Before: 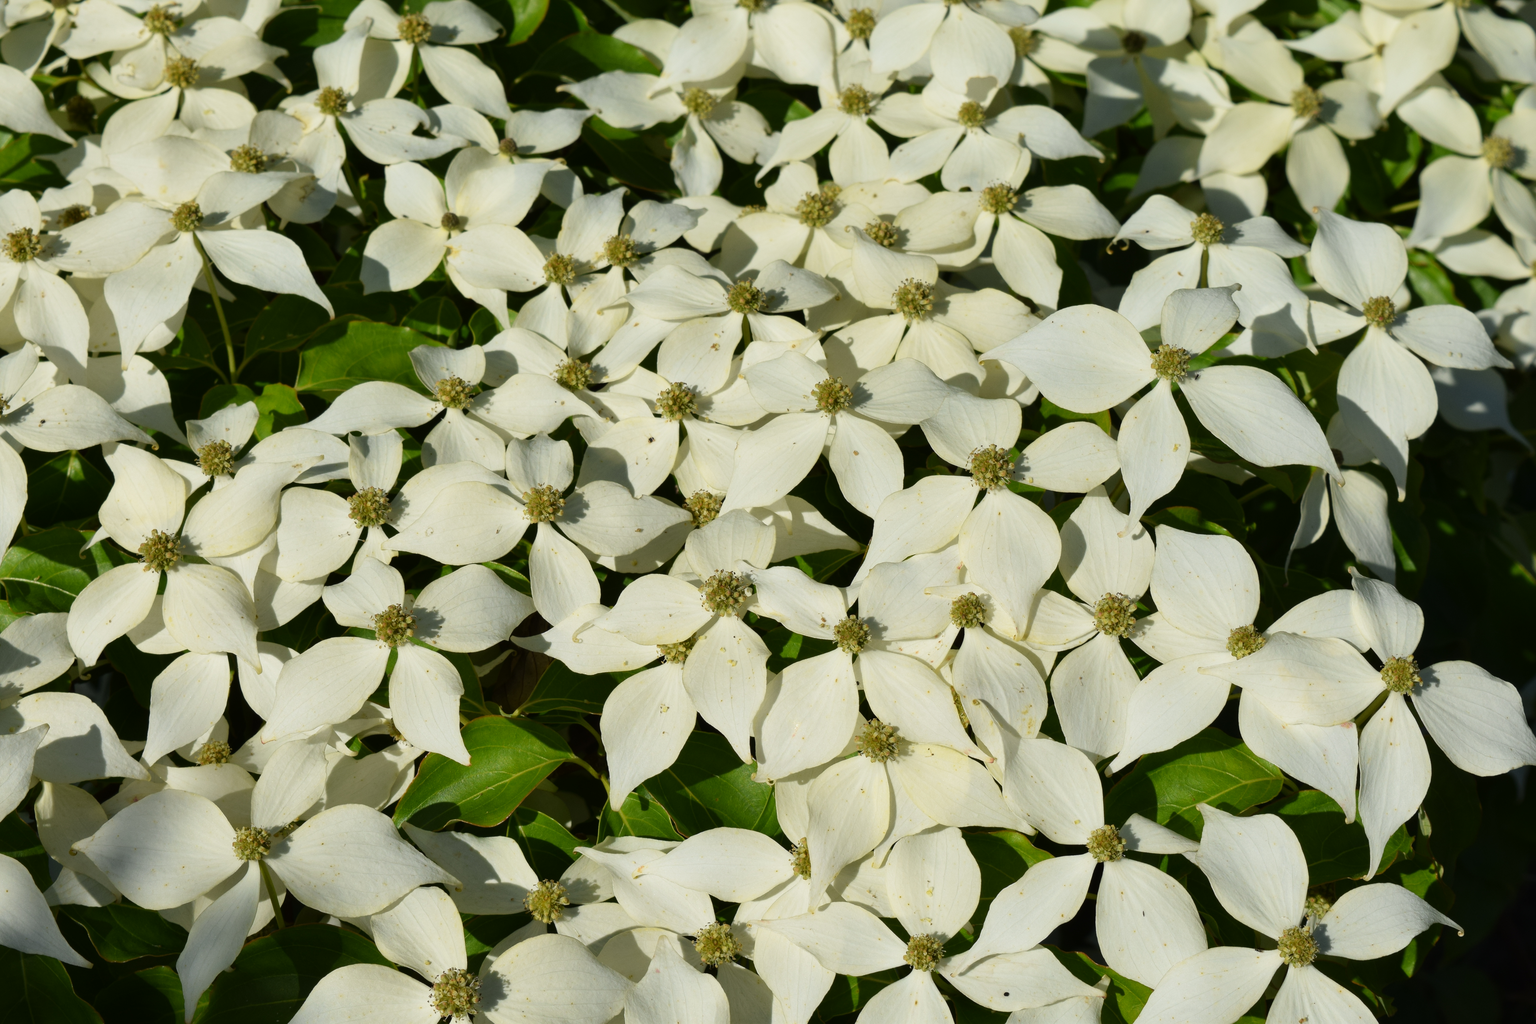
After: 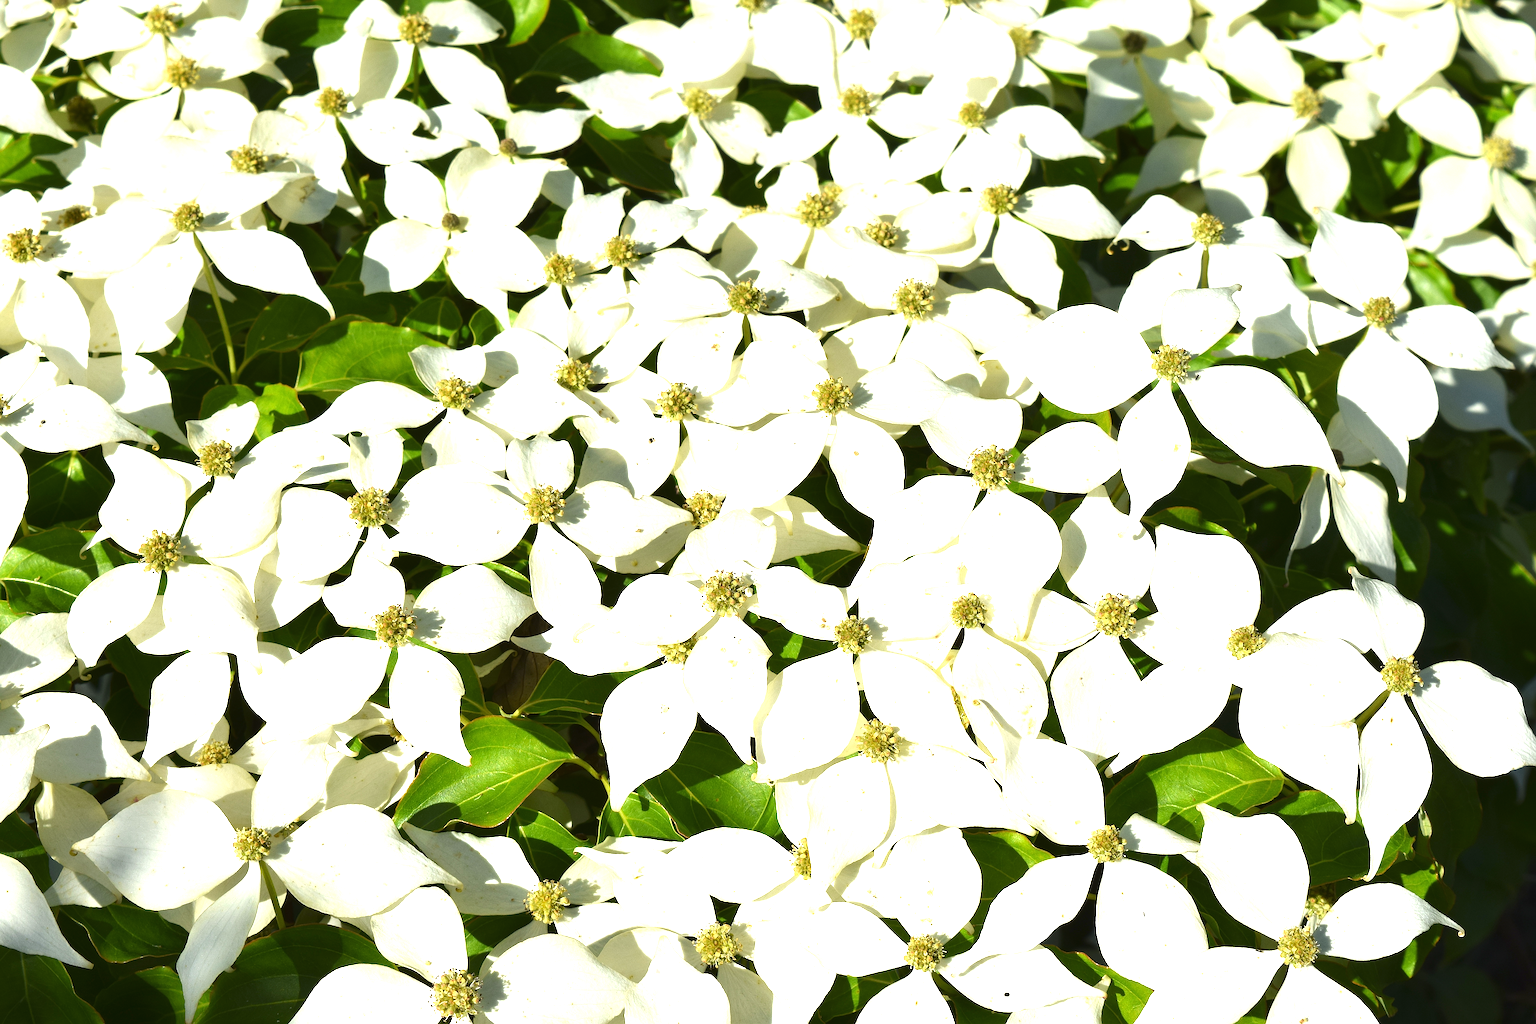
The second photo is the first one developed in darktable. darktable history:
exposure: black level correction 0, exposure 1.531 EV, compensate highlight preservation false
sharpen: amount 0.753
